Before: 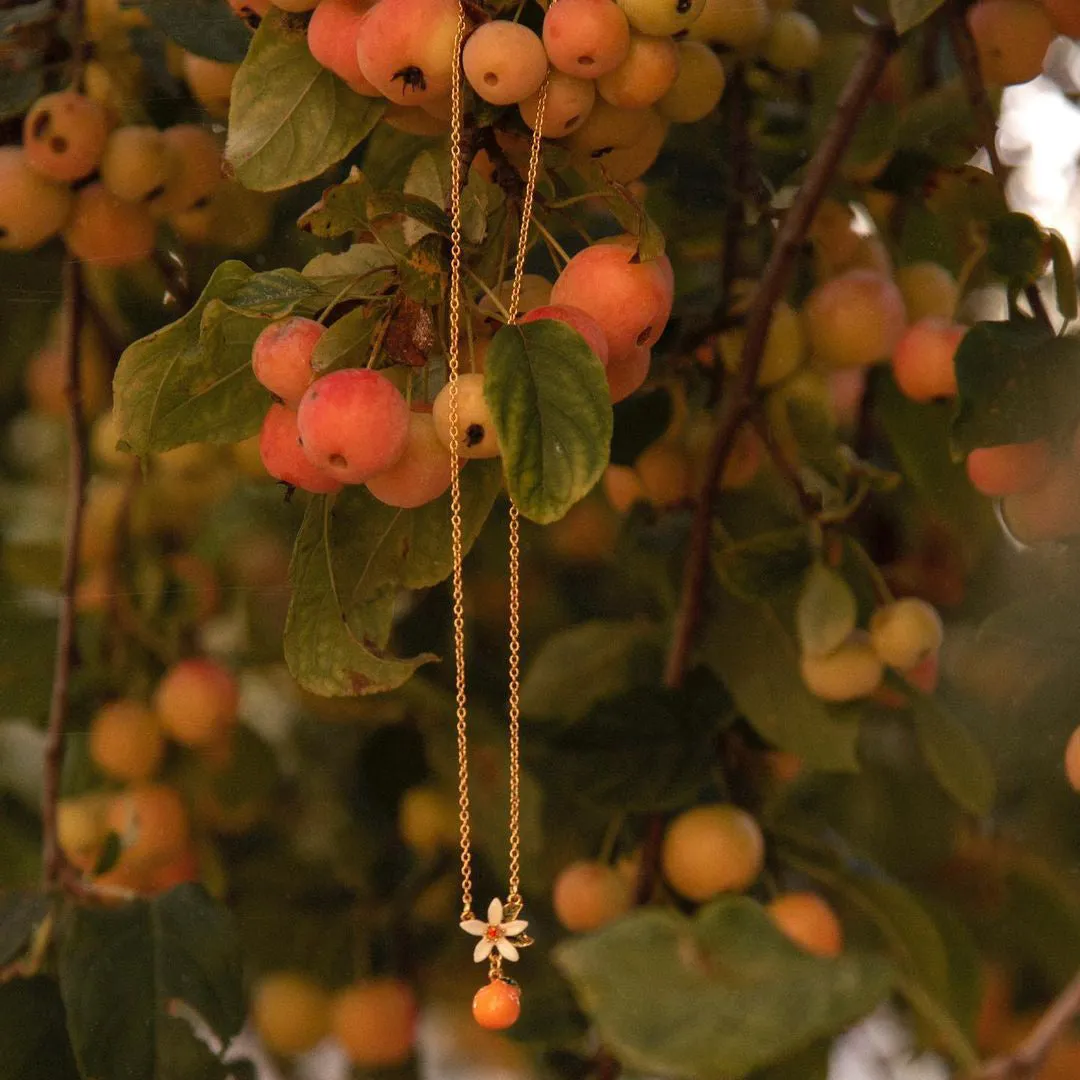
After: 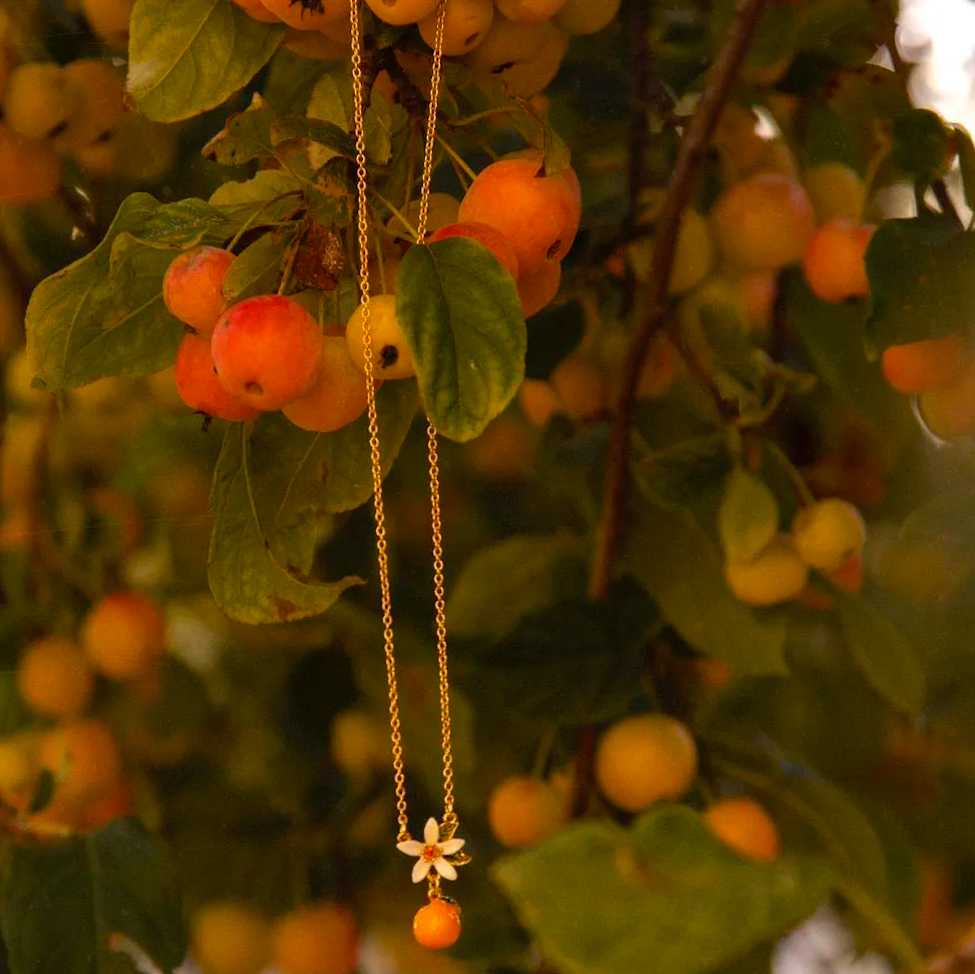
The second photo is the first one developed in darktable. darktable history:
color balance rgb: perceptual saturation grading › global saturation 29.636%, global vibrance 20%
crop and rotate: angle 2.64°, left 5.653%, top 5.721%
